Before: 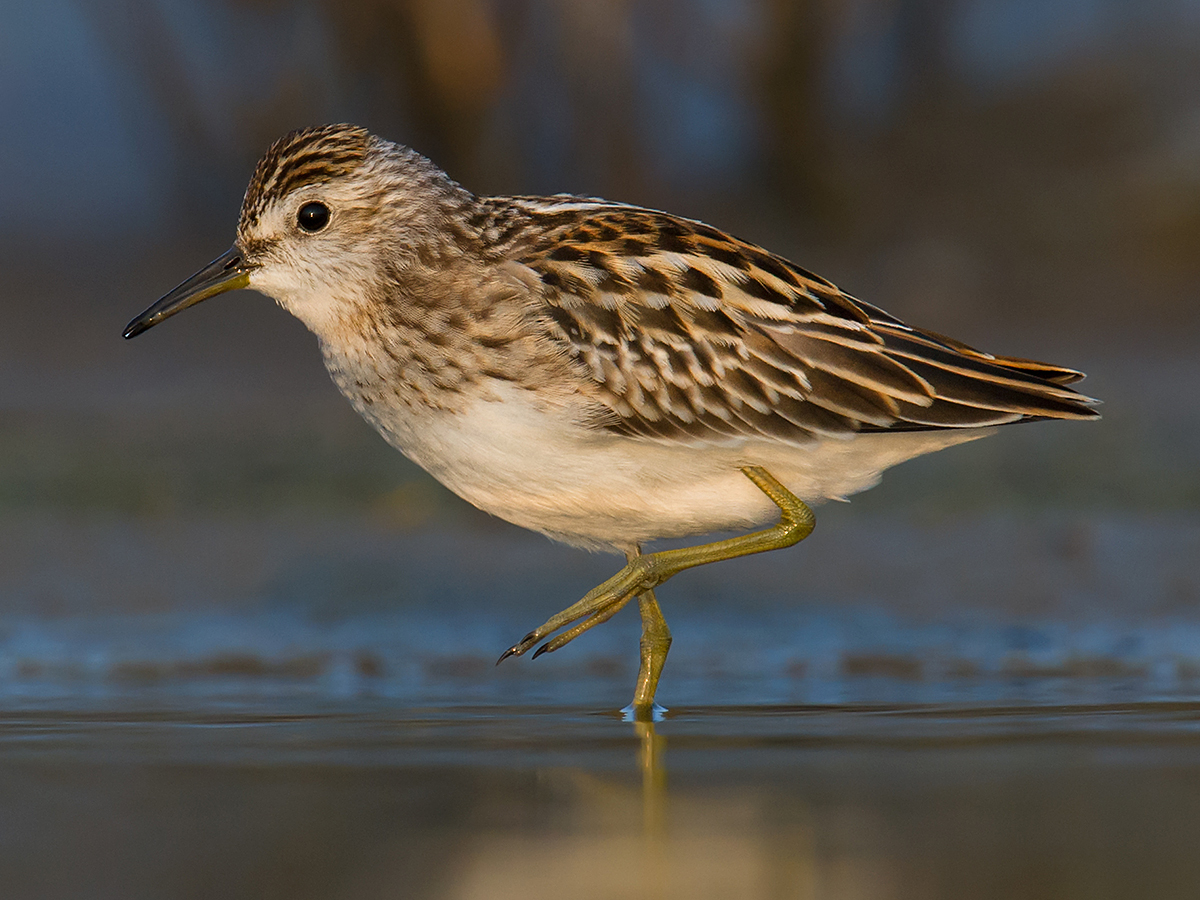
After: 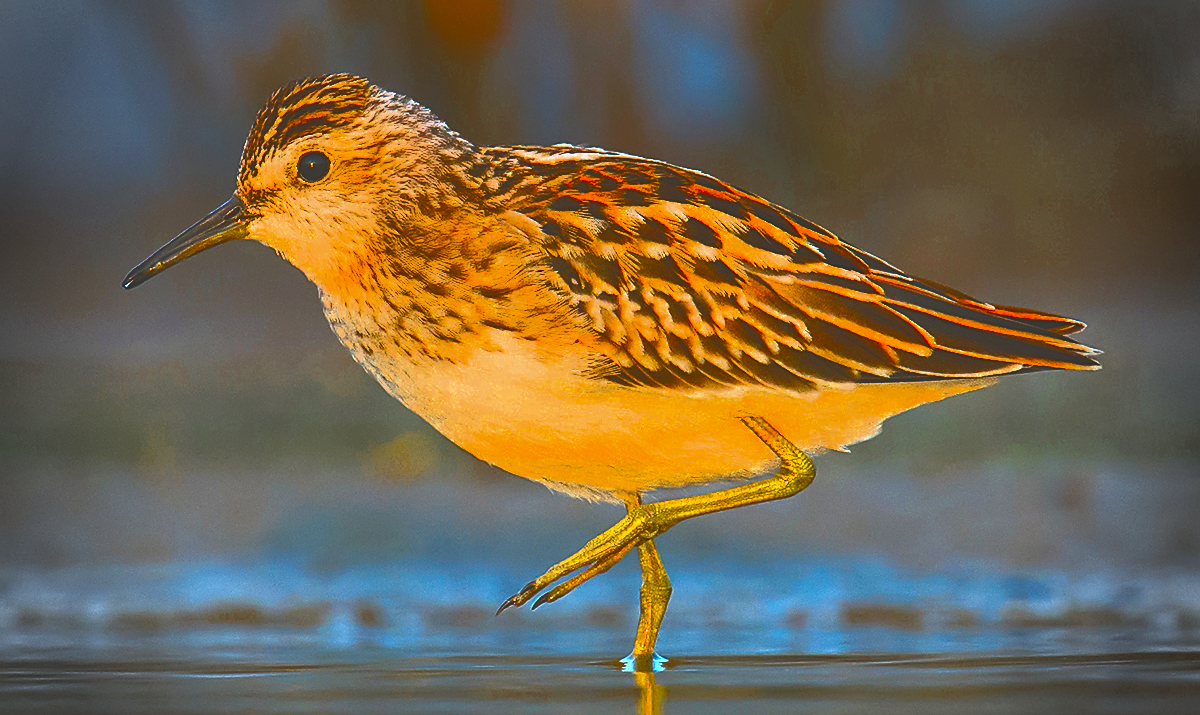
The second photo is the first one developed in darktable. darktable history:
crop and rotate: top 5.659%, bottom 14.799%
sharpen: on, module defaults
color zones: curves: ch0 [(0.11, 0.396) (0.195, 0.36) (0.25, 0.5) (0.303, 0.412) (0.357, 0.544) (0.75, 0.5) (0.967, 0.328)]; ch1 [(0, 0.468) (0.112, 0.512) (0.202, 0.6) (0.25, 0.5) (0.307, 0.352) (0.357, 0.544) (0.75, 0.5) (0.963, 0.524)]
contrast brightness saturation: contrast 0.996, brightness 0.989, saturation 0.99
color balance rgb: shadows lift › chroma 0.864%, shadows lift › hue 110.44°, highlights gain › chroma 2.006%, highlights gain › hue 71.98°, perceptual saturation grading › global saturation 17.465%, global vibrance 18.764%
exposure: black level correction -0.025, exposure -0.119 EV, compensate exposure bias true, compensate highlight preservation false
vignetting: fall-off start 77.32%, fall-off radius 27.48%, brightness -0.575, width/height ratio 0.978
